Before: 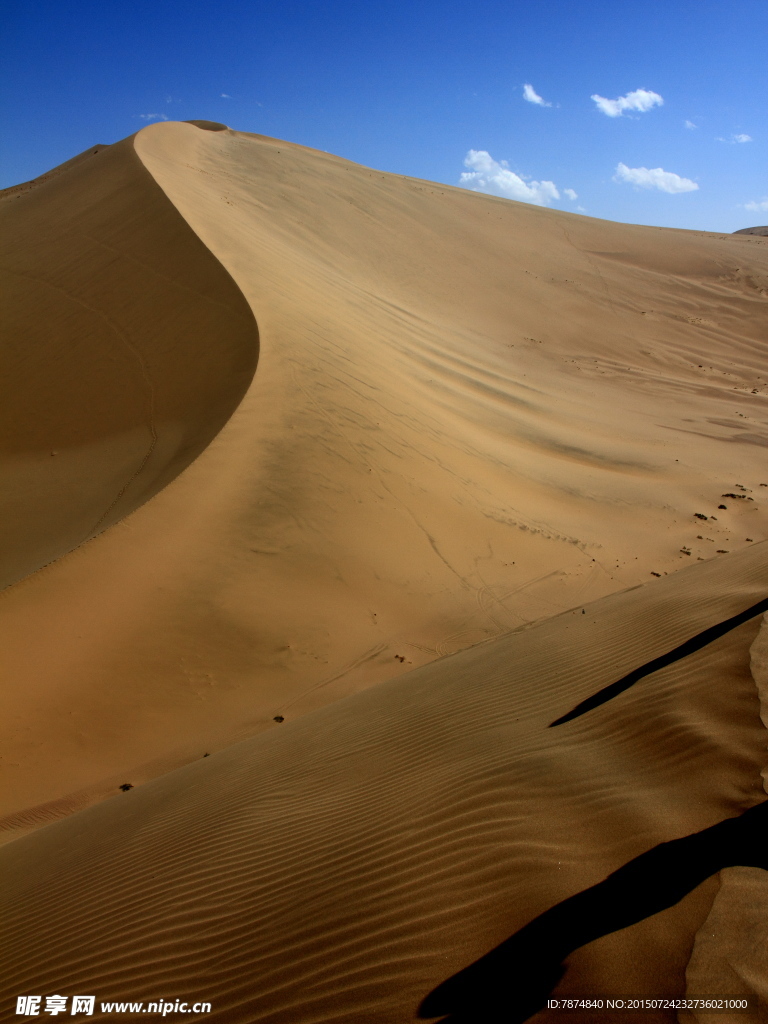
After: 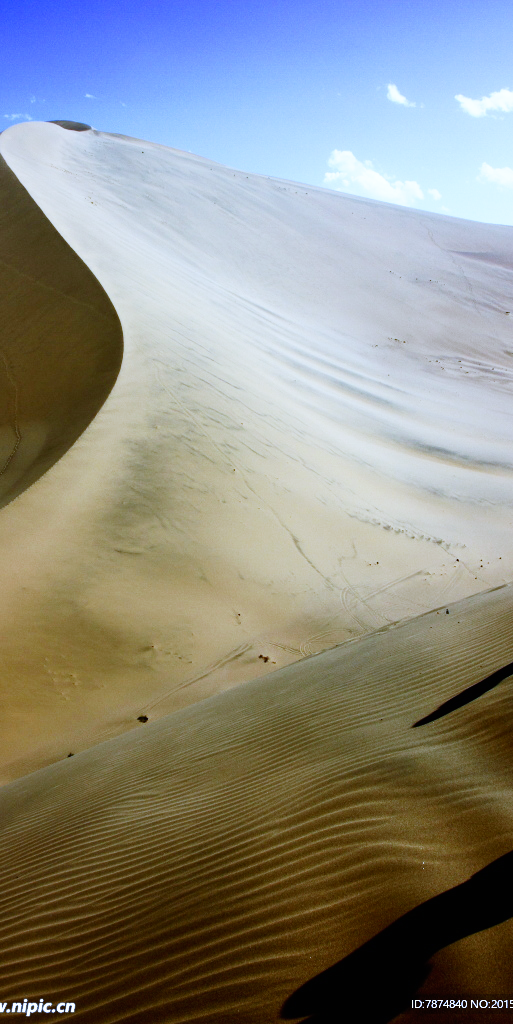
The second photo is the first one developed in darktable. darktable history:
crop and rotate: left 17.732%, right 15.423%
white balance: red 0.766, blue 1.537
base curve: curves: ch0 [(0, 0) (0.007, 0.004) (0.027, 0.03) (0.046, 0.07) (0.207, 0.54) (0.442, 0.872) (0.673, 0.972) (1, 1)], preserve colors none
